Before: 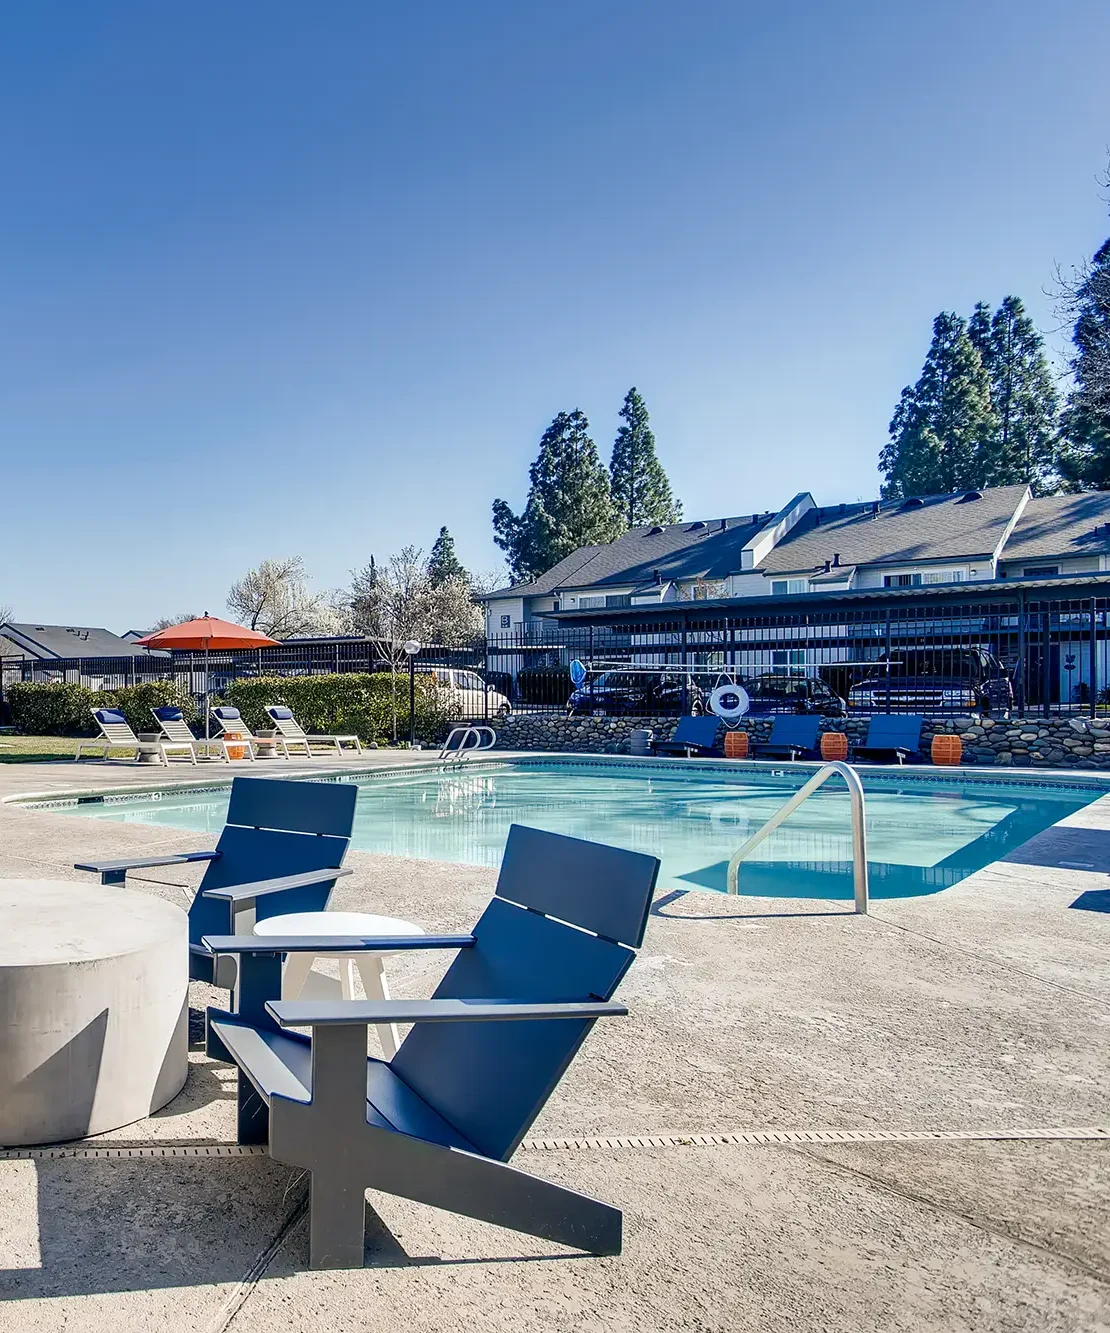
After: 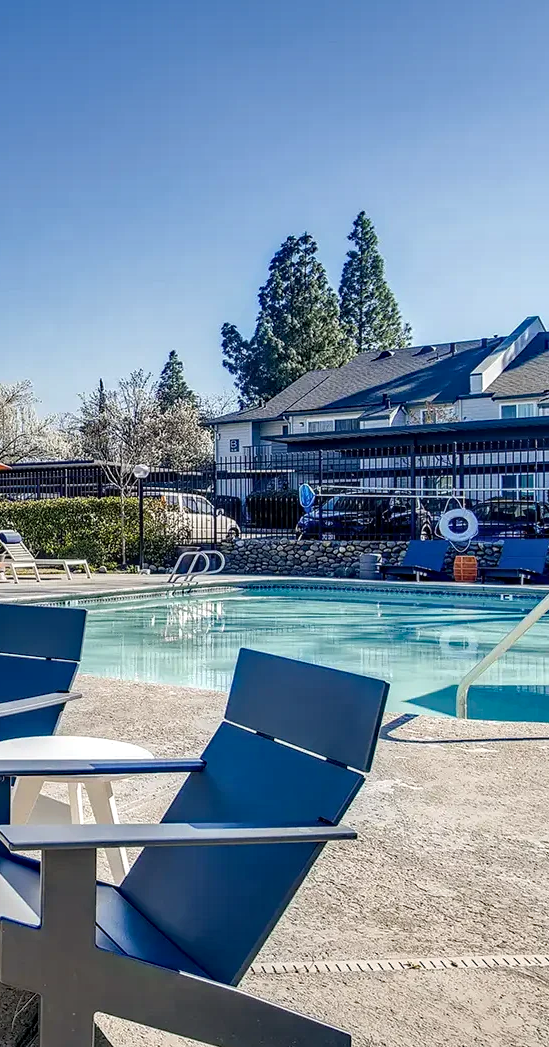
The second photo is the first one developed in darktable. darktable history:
crop and rotate: angle 0.024°, left 24.416%, top 13.233%, right 26.088%, bottom 8.148%
local contrast: on, module defaults
haze removal: compatibility mode true, adaptive false
